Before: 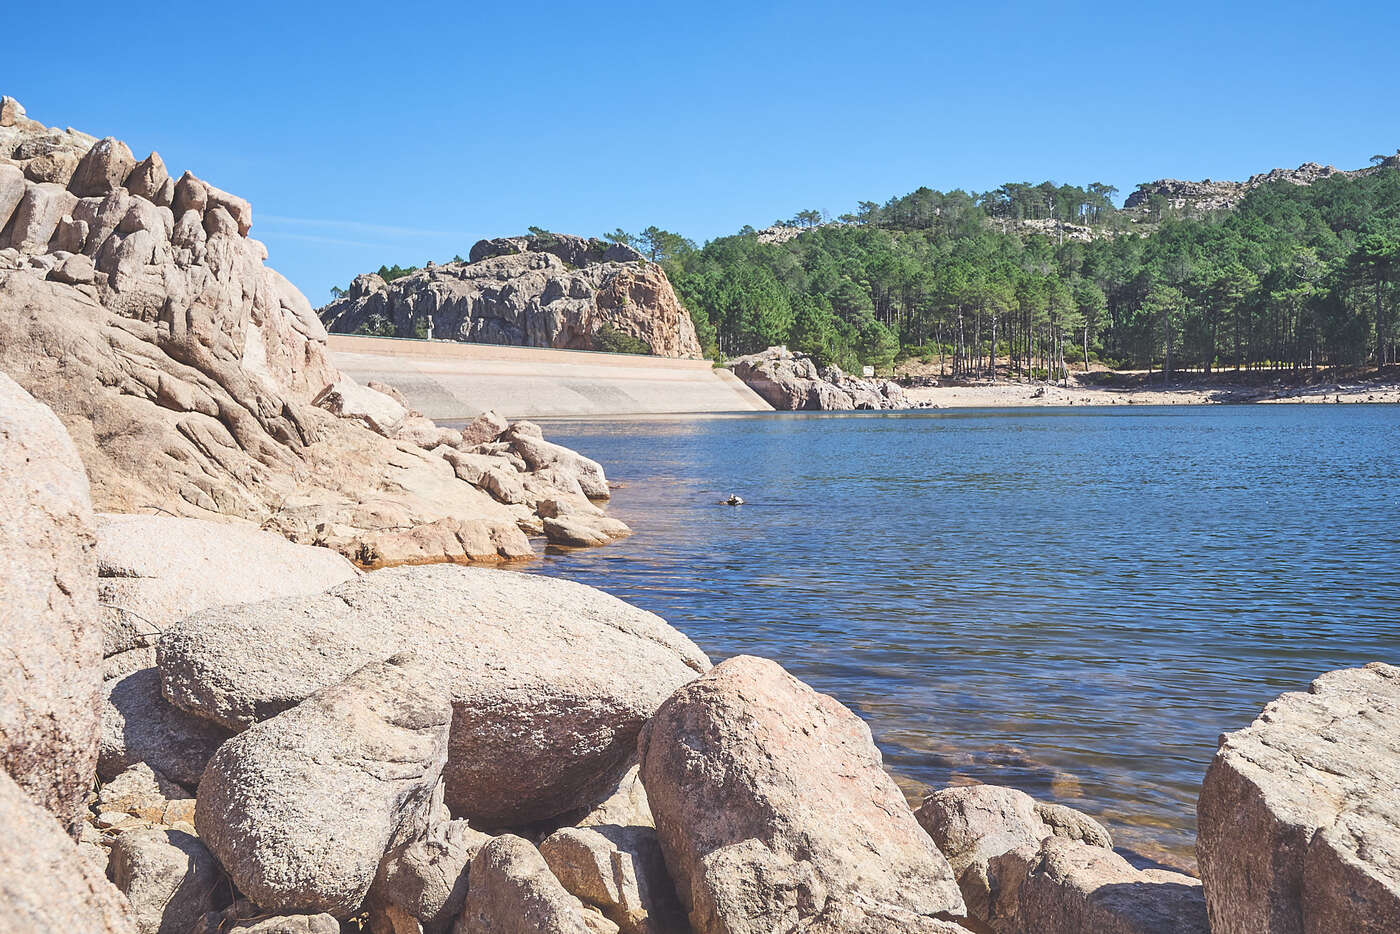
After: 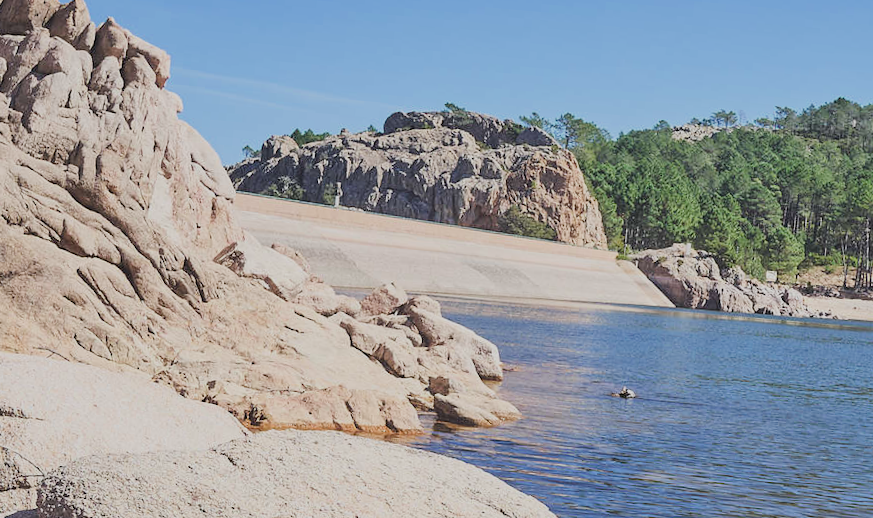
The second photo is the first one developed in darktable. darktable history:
filmic rgb: black relative exposure -7.65 EV, white relative exposure 4.56 EV, hardness 3.61
crop and rotate: angle -4.99°, left 2.122%, top 6.945%, right 27.566%, bottom 30.519%
